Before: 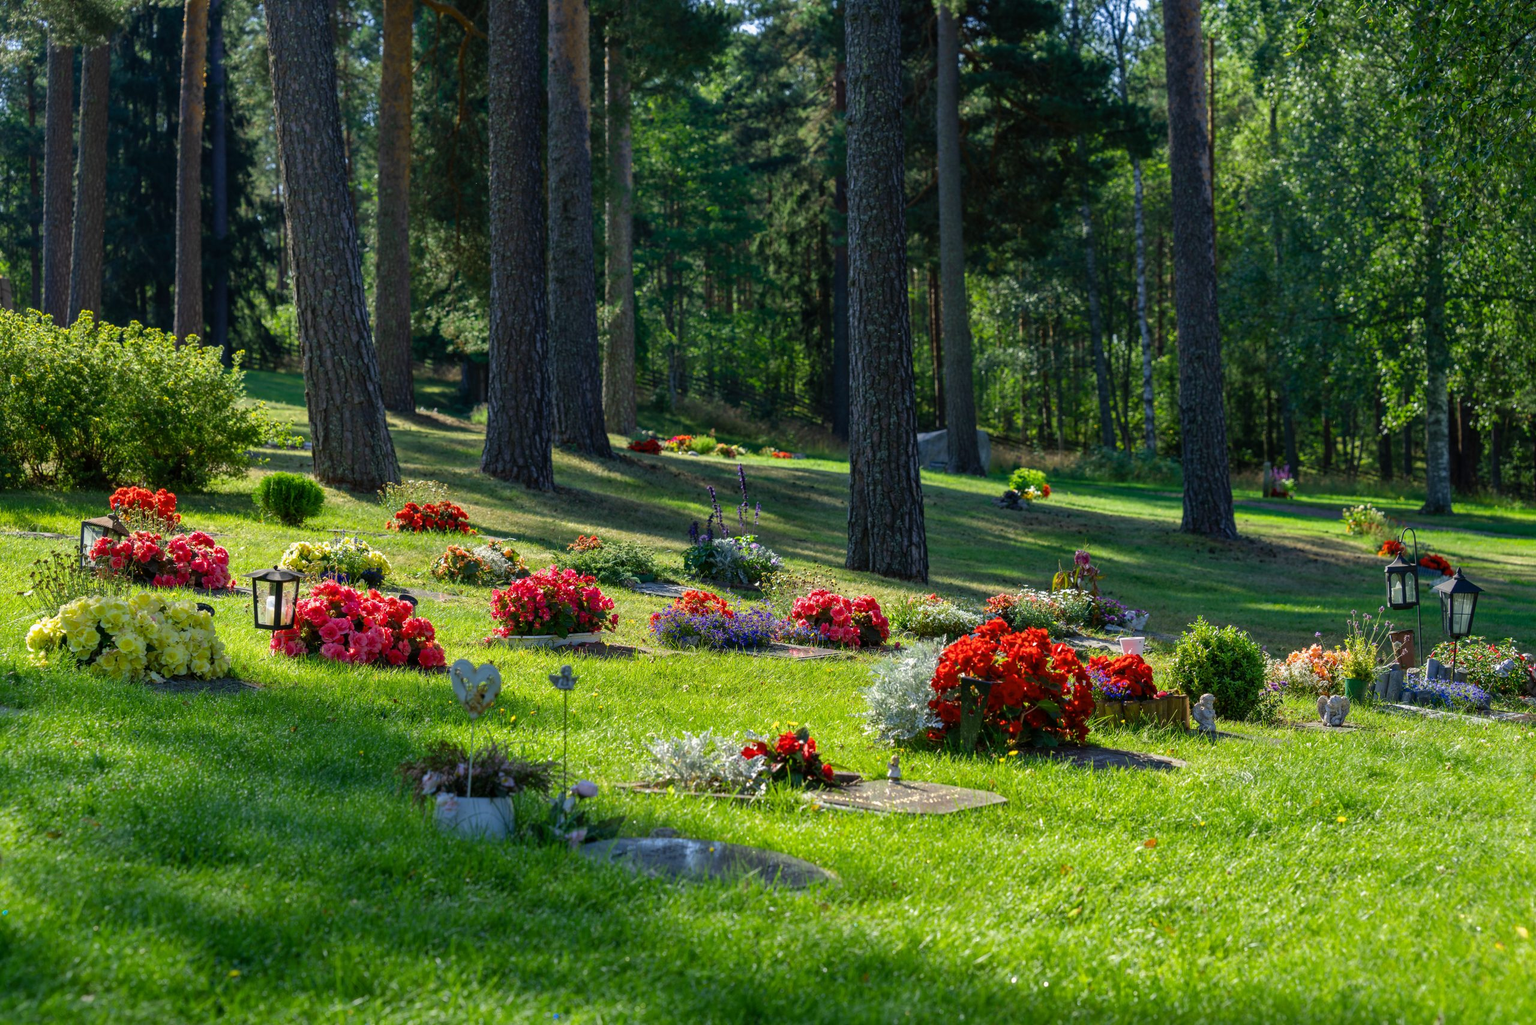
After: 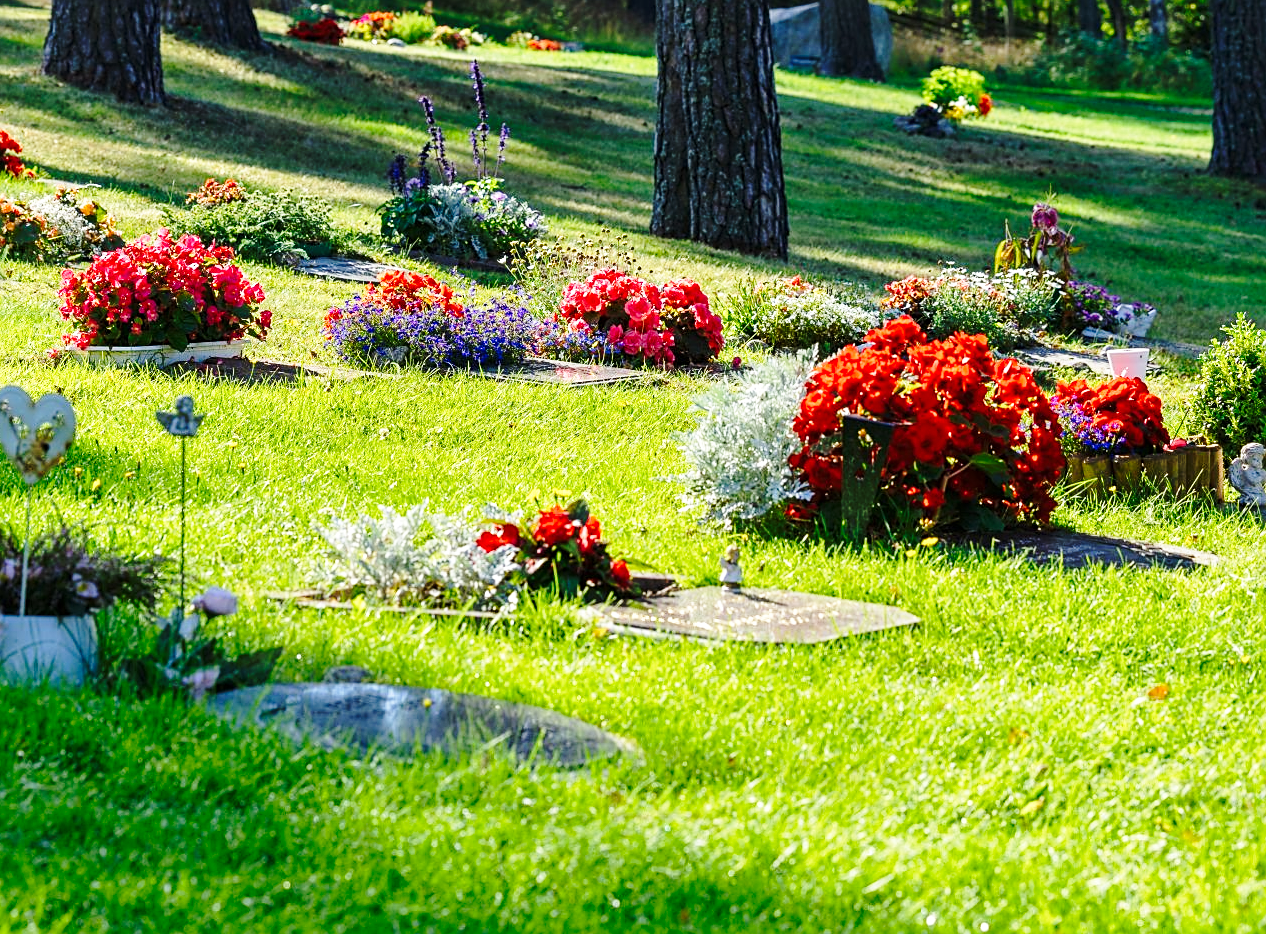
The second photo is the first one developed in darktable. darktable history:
base curve: curves: ch0 [(0, 0) (0.032, 0.037) (0.105, 0.228) (0.435, 0.76) (0.856, 0.983) (1, 1)], preserve colors none
crop: left 29.672%, top 41.786%, right 20.851%, bottom 3.487%
sharpen: on, module defaults
